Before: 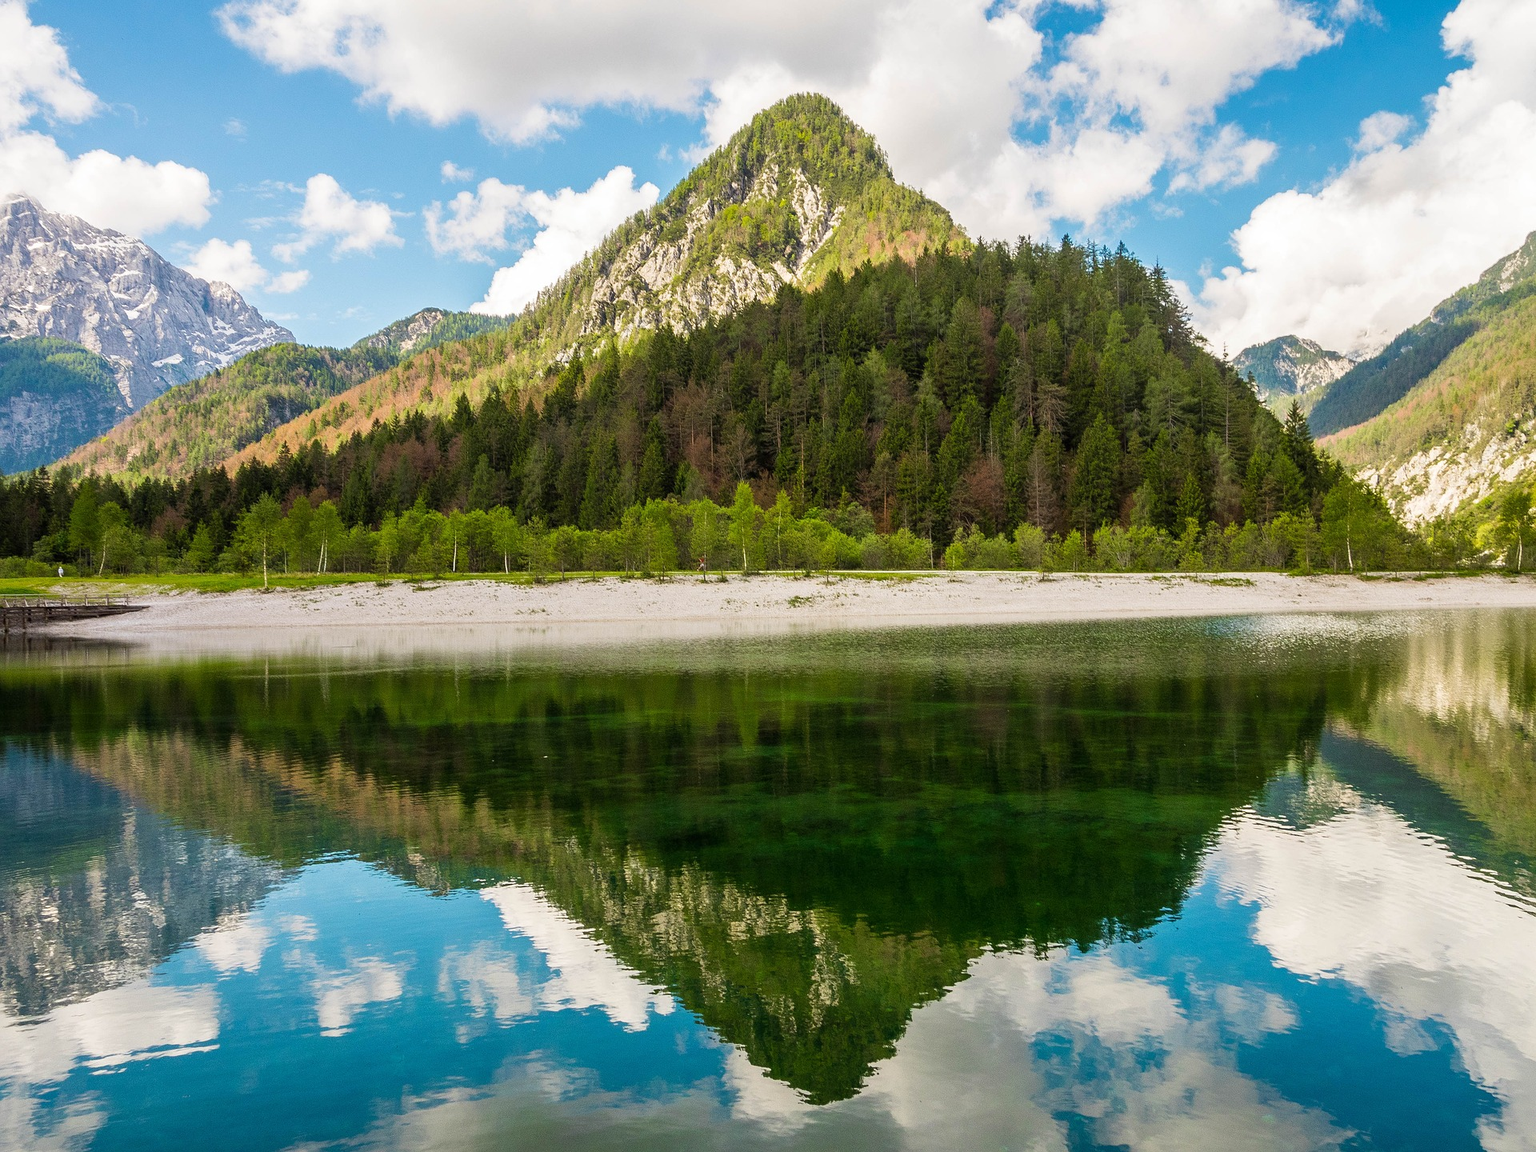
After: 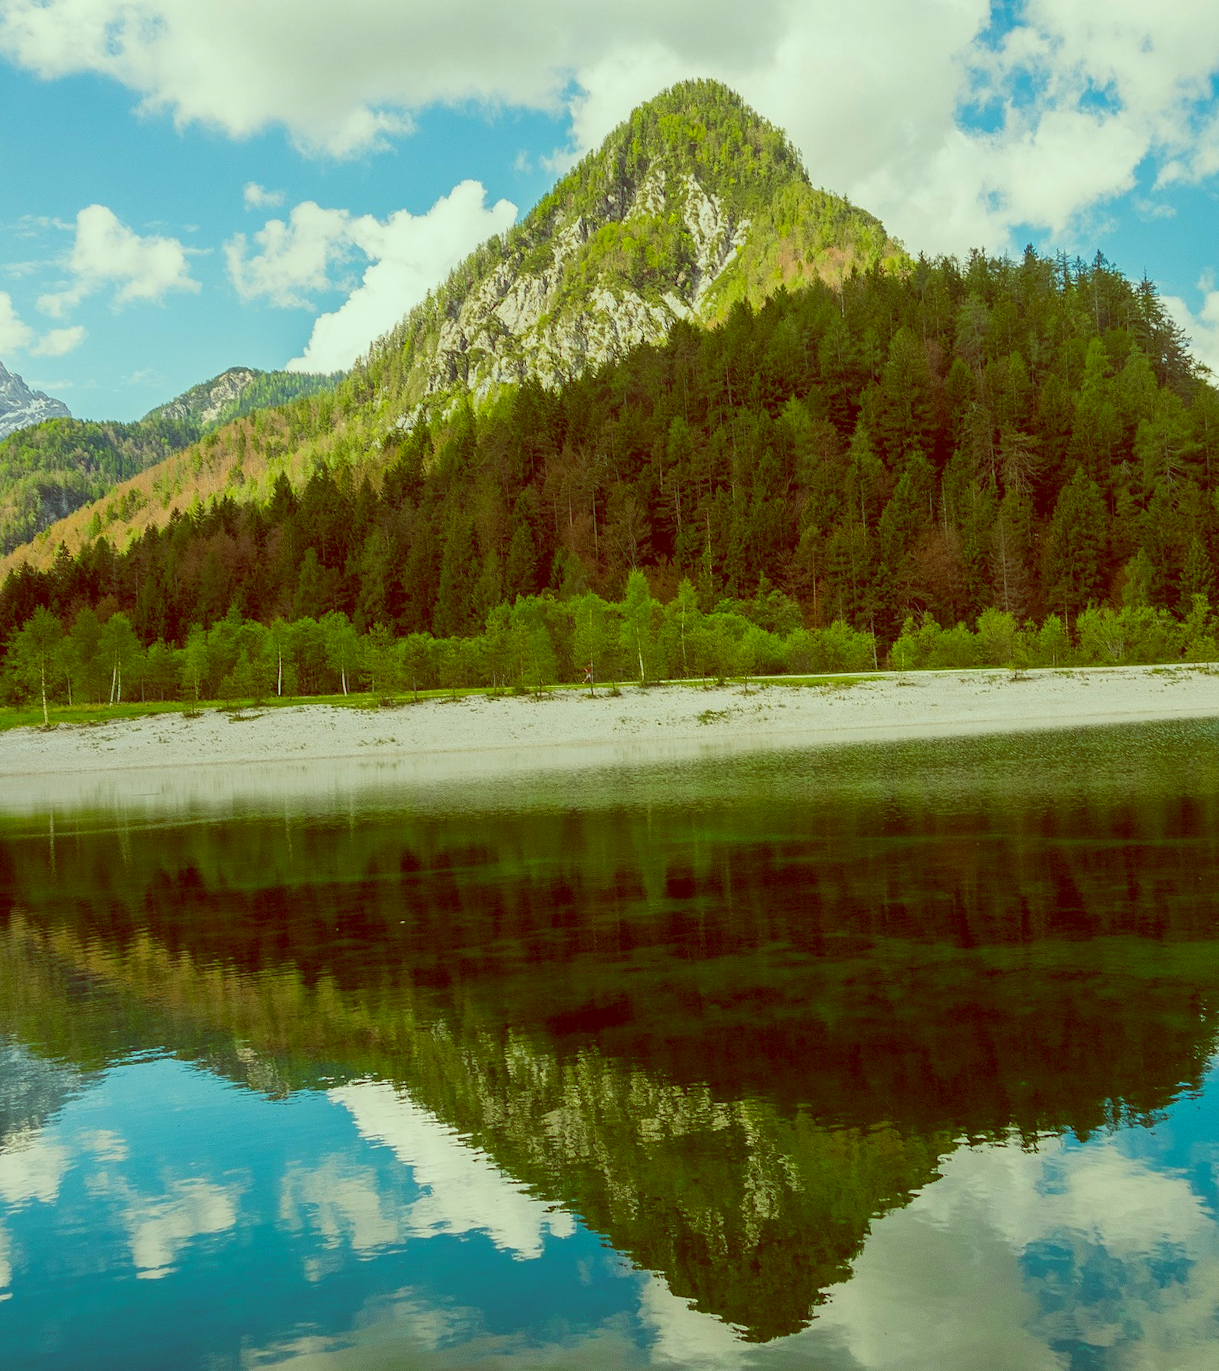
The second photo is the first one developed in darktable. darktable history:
color balance: lift [1, 1.015, 0.987, 0.985], gamma [1, 0.959, 1.042, 0.958], gain [0.927, 0.938, 1.072, 0.928], contrast 1.5%
contrast equalizer: y [[0.46, 0.454, 0.451, 0.451, 0.455, 0.46], [0.5 ×6], [0.5 ×6], [0 ×6], [0 ×6]]
crop and rotate: left 13.342%, right 19.991%
rotate and perspective: rotation -2.12°, lens shift (vertical) 0.009, lens shift (horizontal) -0.008, automatic cropping original format, crop left 0.036, crop right 0.964, crop top 0.05, crop bottom 0.959
